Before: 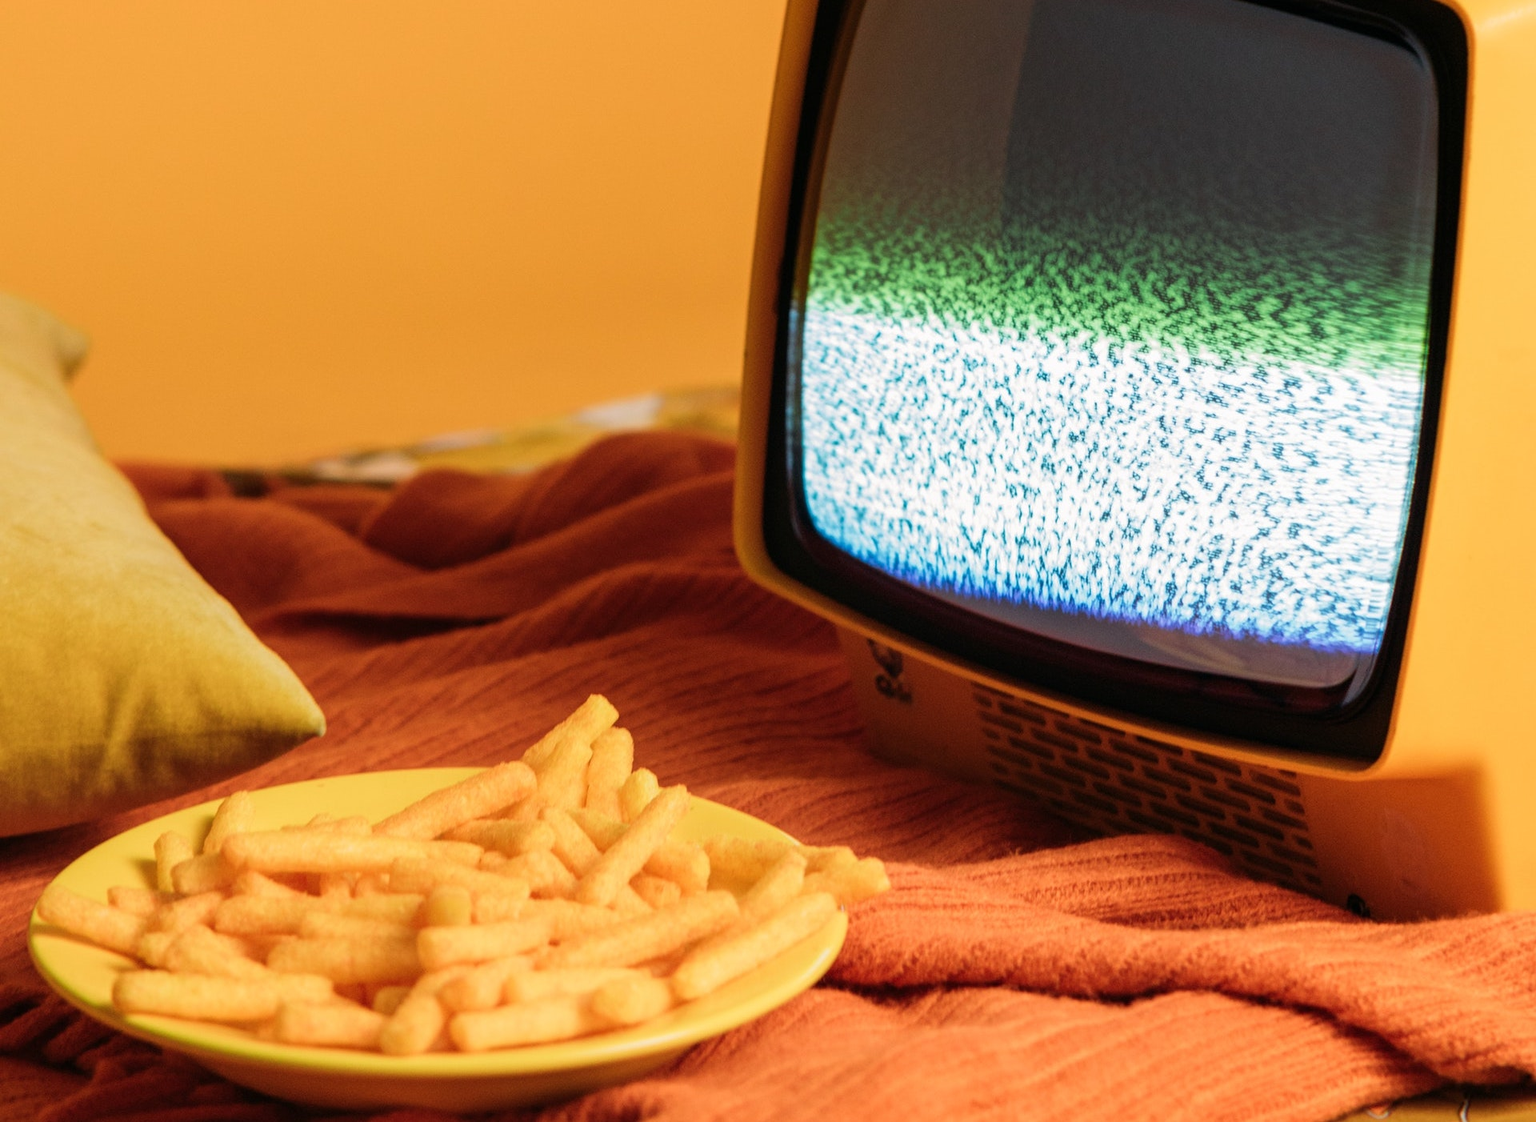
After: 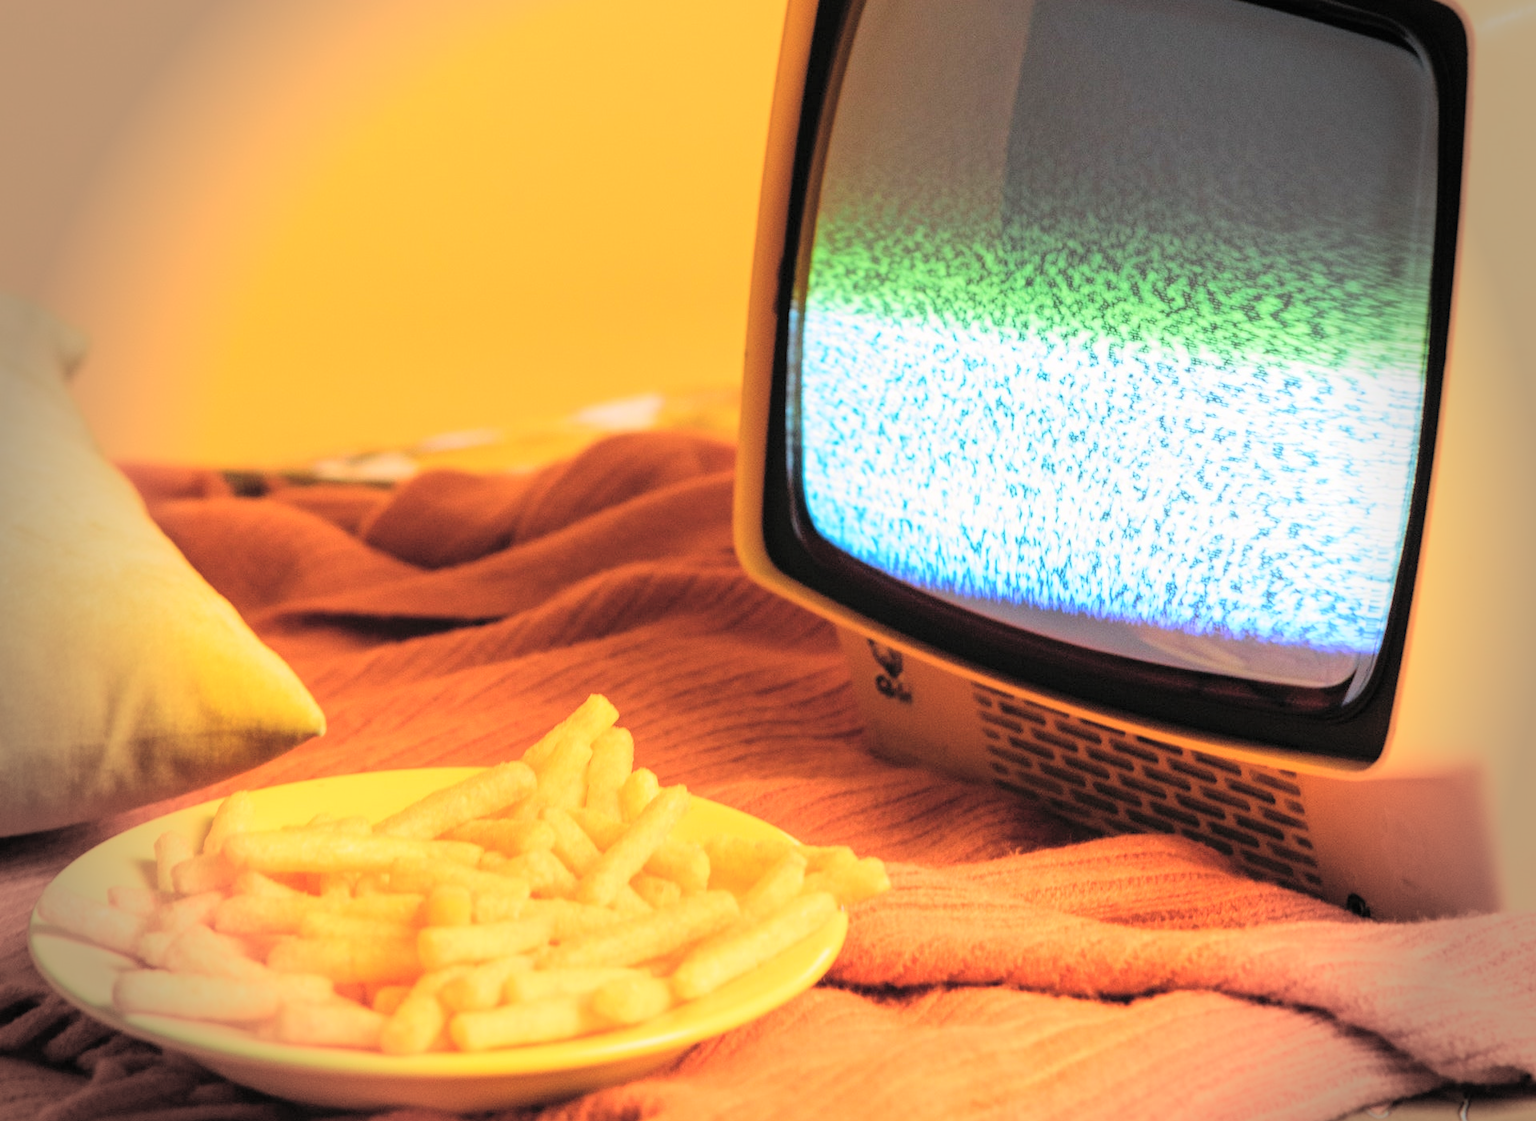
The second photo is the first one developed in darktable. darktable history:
vignetting: fall-off start 76.45%, fall-off radius 27.73%, width/height ratio 0.971
contrast brightness saturation: brightness 0.277
color balance rgb: perceptual saturation grading › global saturation 0.917%, global vibrance 20%
tone curve: curves: ch0 [(0, 0) (0.004, 0.001) (0.133, 0.112) (0.325, 0.362) (0.832, 0.893) (1, 1)], color space Lab, linked channels, preserve colors none
